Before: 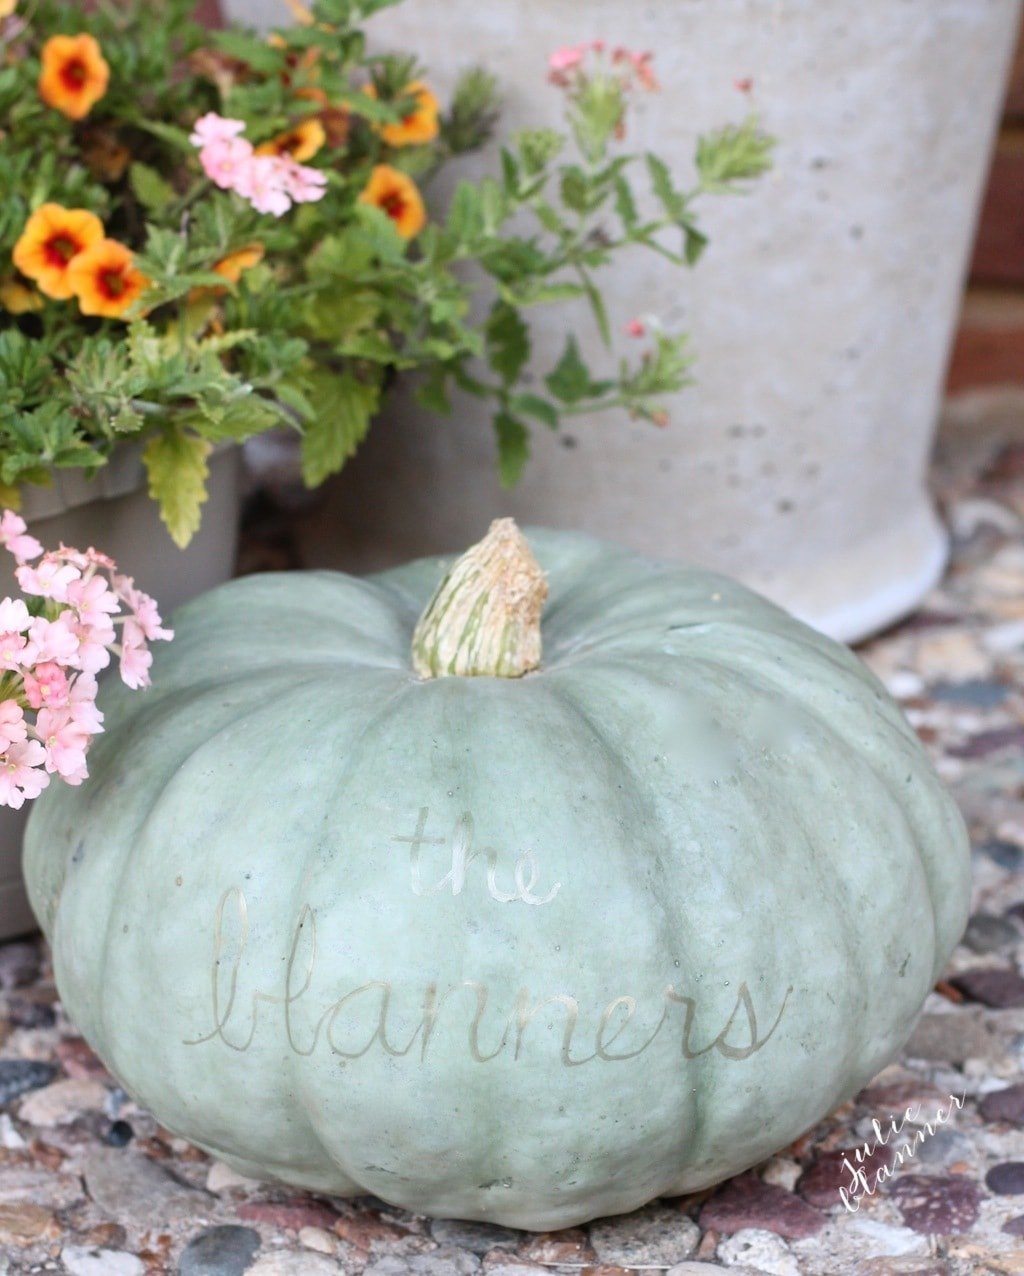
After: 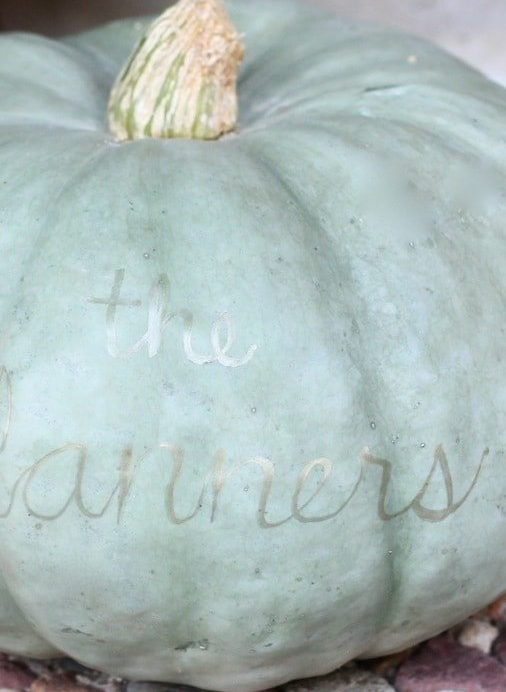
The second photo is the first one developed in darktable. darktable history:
crop: left 29.712%, top 42.236%, right 20.857%, bottom 3.506%
